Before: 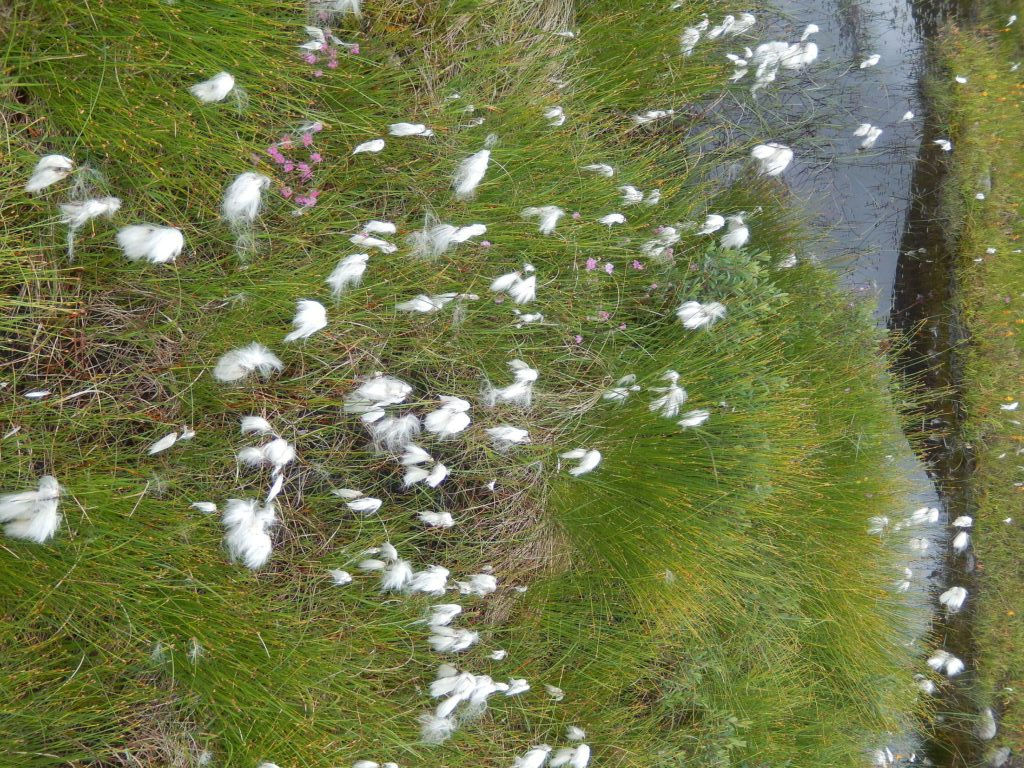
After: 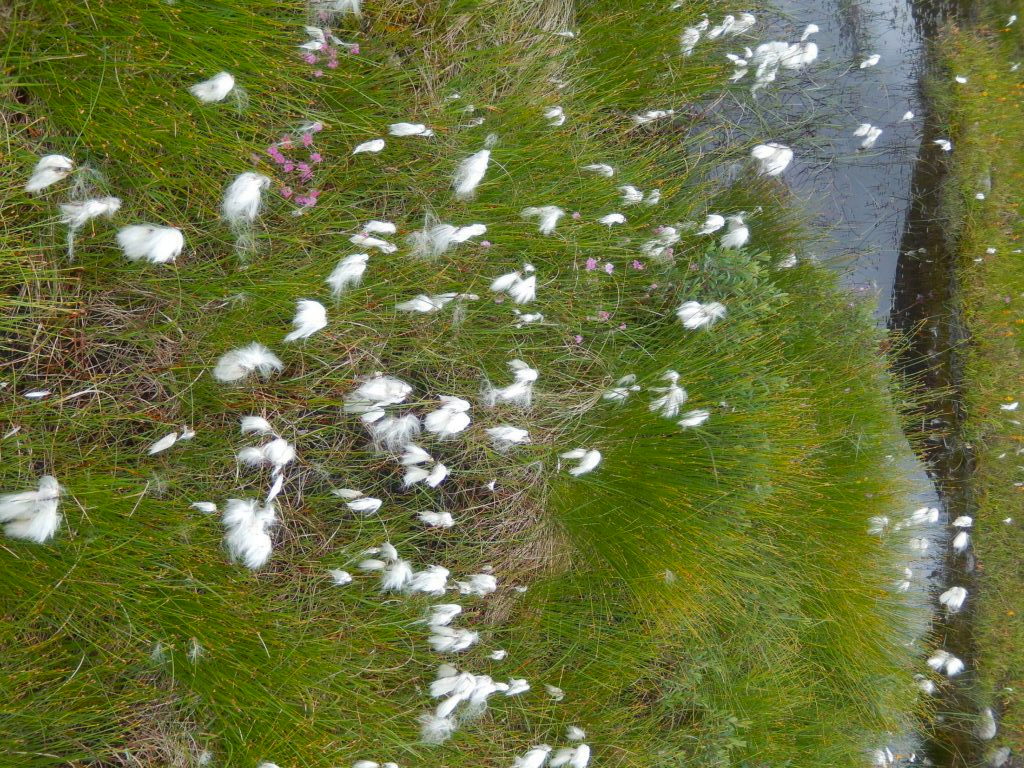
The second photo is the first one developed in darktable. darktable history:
color balance rgb: linear chroma grading › global chroma 9.69%, perceptual saturation grading › global saturation -0.11%, global vibrance 5.179%
color zones: curves: ch0 [(0, 0.444) (0.143, 0.442) (0.286, 0.441) (0.429, 0.441) (0.571, 0.441) (0.714, 0.441) (0.857, 0.442) (1, 0.444)]
